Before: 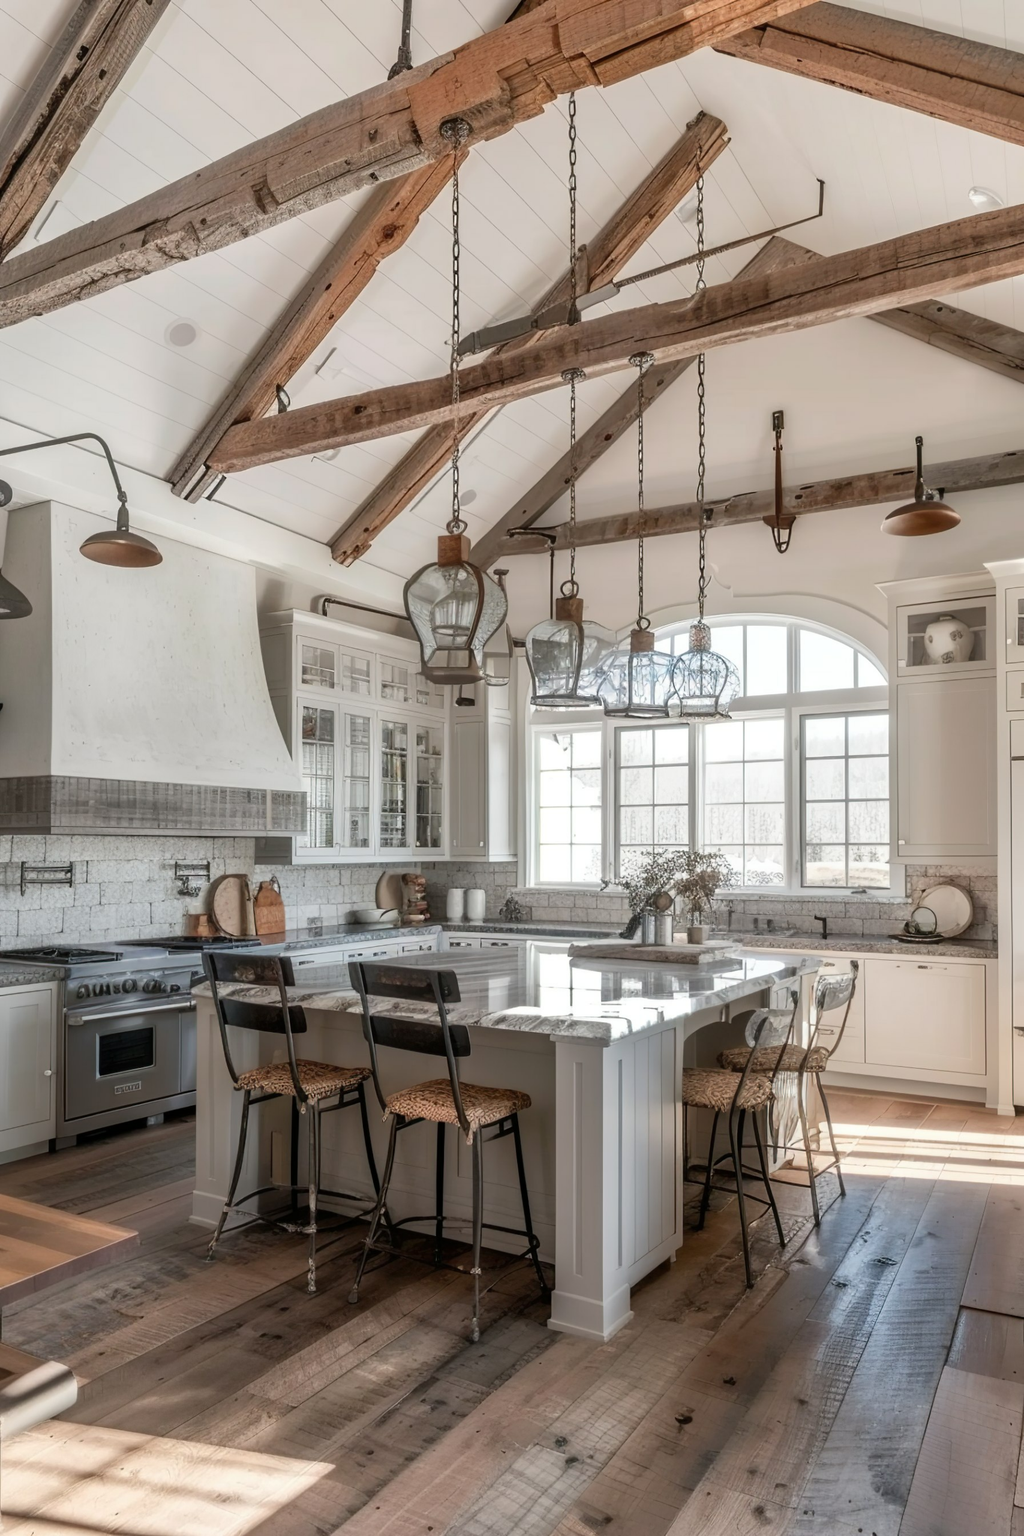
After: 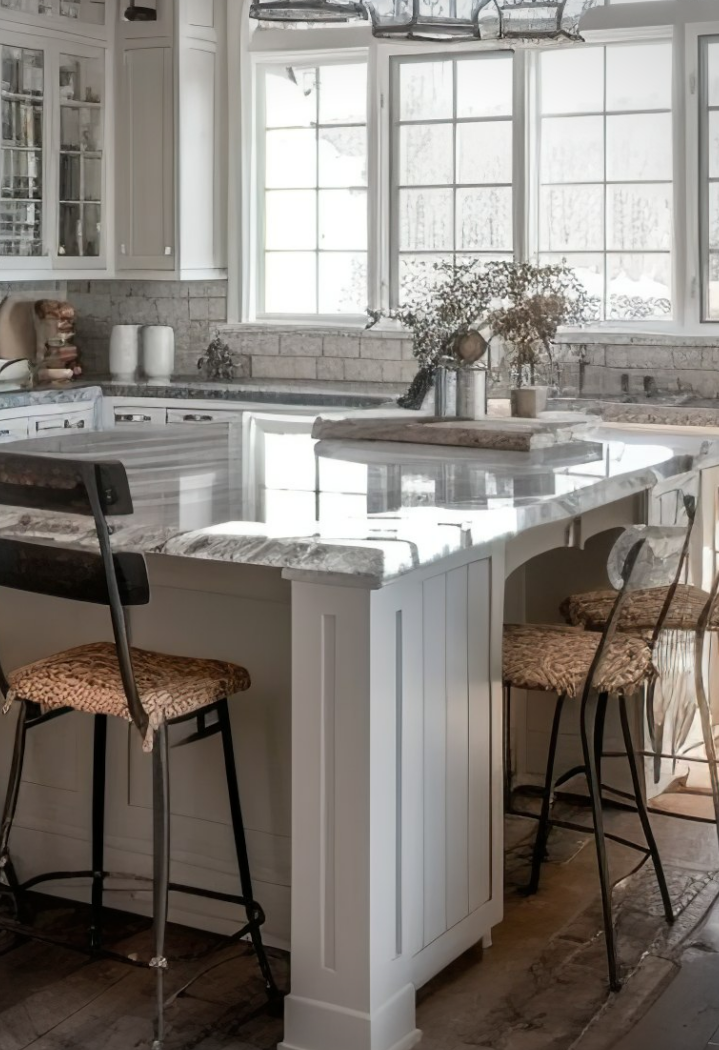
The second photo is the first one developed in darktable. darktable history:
crop: left 37.221%, top 45.169%, right 20.63%, bottom 13.777%
vignetting: on, module defaults
